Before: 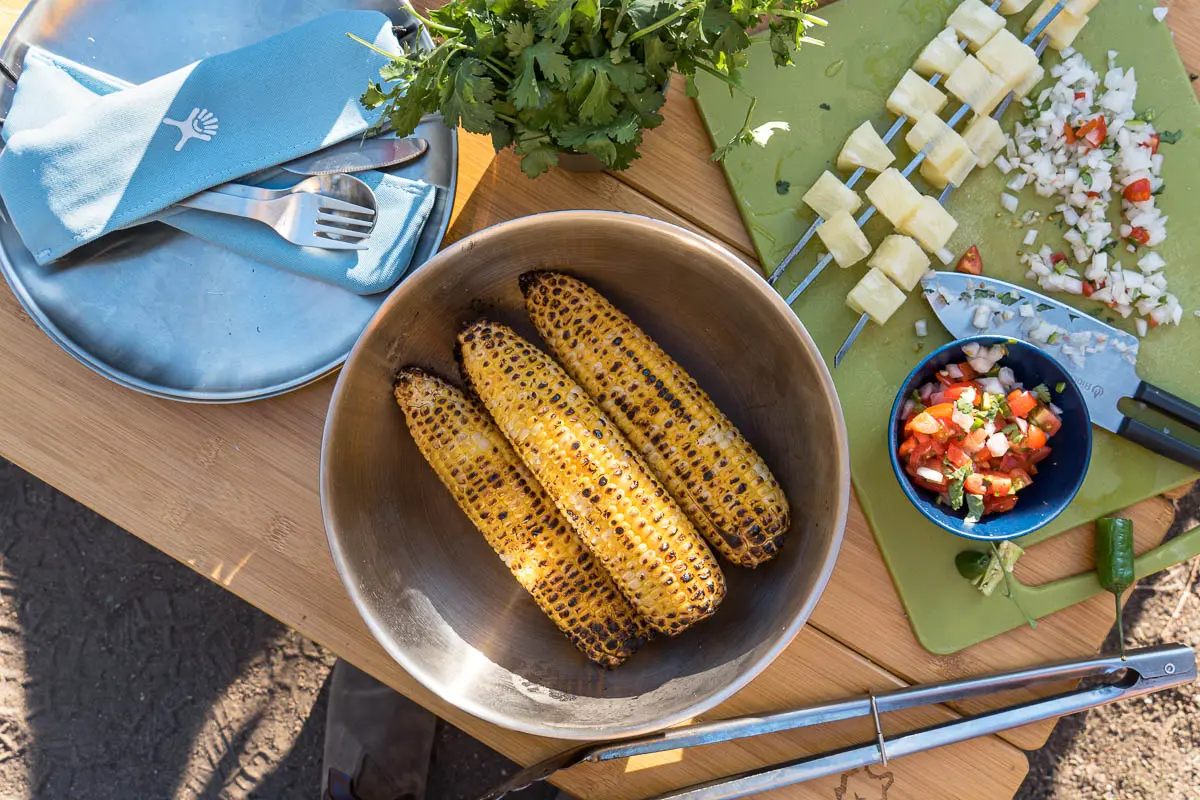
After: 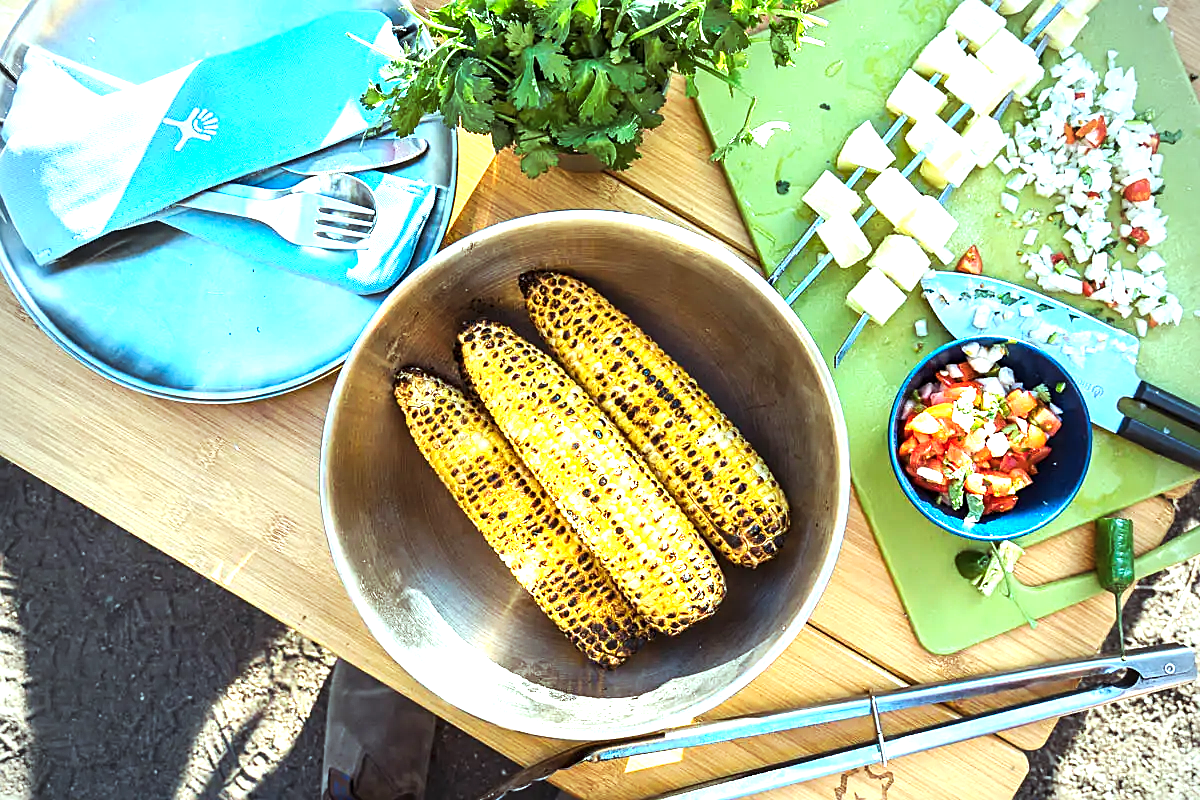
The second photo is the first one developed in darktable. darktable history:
exposure: black level correction 0, exposure 1.199 EV, compensate highlight preservation false
sharpen: on, module defaults
tone curve: curves: ch0 [(0, 0) (0.003, 0.002) (0.011, 0.009) (0.025, 0.022) (0.044, 0.041) (0.069, 0.059) (0.1, 0.082) (0.136, 0.106) (0.177, 0.138) (0.224, 0.179) (0.277, 0.226) (0.335, 0.28) (0.399, 0.342) (0.468, 0.413) (0.543, 0.493) (0.623, 0.591) (0.709, 0.699) (0.801, 0.804) (0.898, 0.899) (1, 1)], preserve colors none
color balance rgb: highlights gain › chroma 4.075%, highlights gain › hue 200.58°, perceptual saturation grading › global saturation -0.144%, perceptual brilliance grading › global brilliance 2.677%, perceptual brilliance grading › highlights -3.338%, perceptual brilliance grading › shadows 3.811%, global vibrance 9.164%
vignetting: brightness -0.723, saturation -0.487
tone equalizer: -8 EV -0.409 EV, -7 EV -0.381 EV, -6 EV -0.298 EV, -5 EV -0.194 EV, -3 EV 0.201 EV, -2 EV 0.358 EV, -1 EV 0.4 EV, +0 EV 0.4 EV, edges refinement/feathering 500, mask exposure compensation -1.57 EV, preserve details no
